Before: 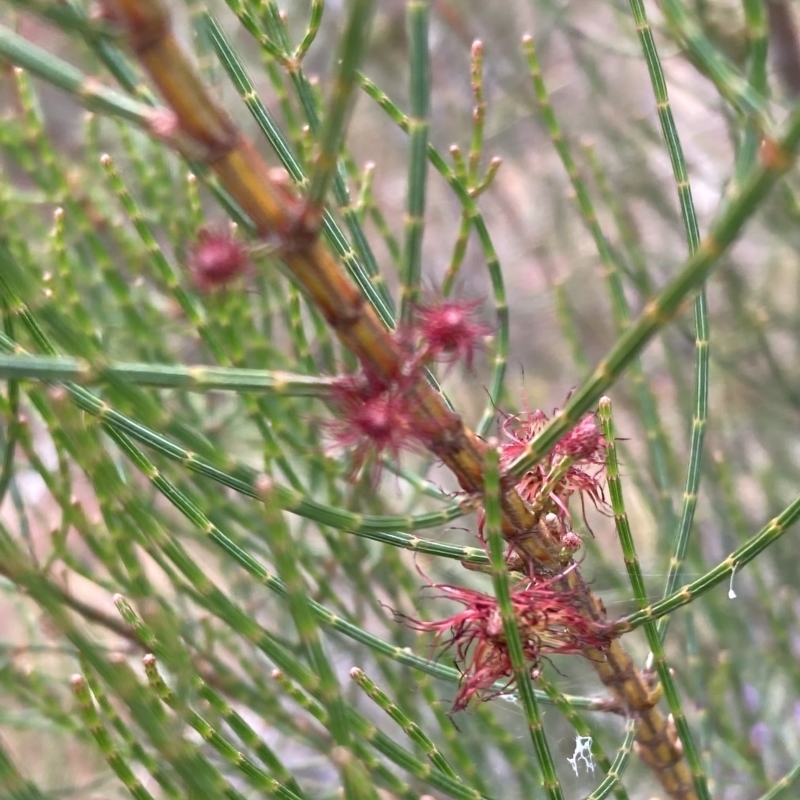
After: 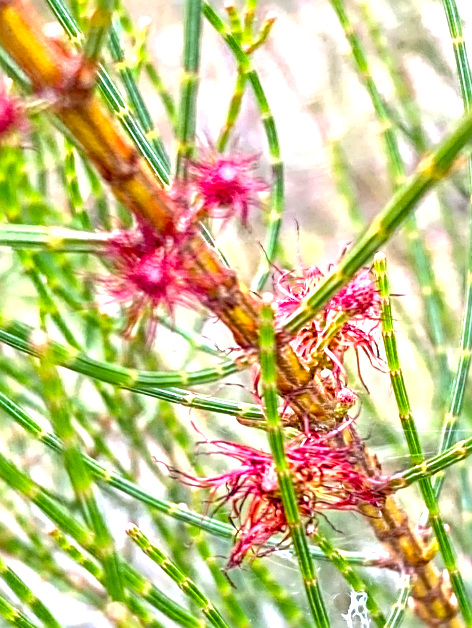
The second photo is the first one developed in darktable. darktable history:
sharpen: radius 2.794, amount 0.712
color balance rgb: linear chroma grading › global chroma 9.405%, perceptual saturation grading › global saturation 19.441%, global vibrance 20%
color correction: highlights a* -2.96, highlights b* -1.92, shadows a* 2.48, shadows b* 2.73
shadows and highlights: shadows -1.29, highlights 41.64
exposure: black level correction 0.011, exposure 1.081 EV, compensate highlight preservation false
crop and rotate: left 28.246%, top 18.115%, right 12.735%, bottom 3.315%
local contrast: highlights 75%, shadows 55%, detail 176%, midtone range 0.213
contrast brightness saturation: contrast 0.038, saturation 0.161
